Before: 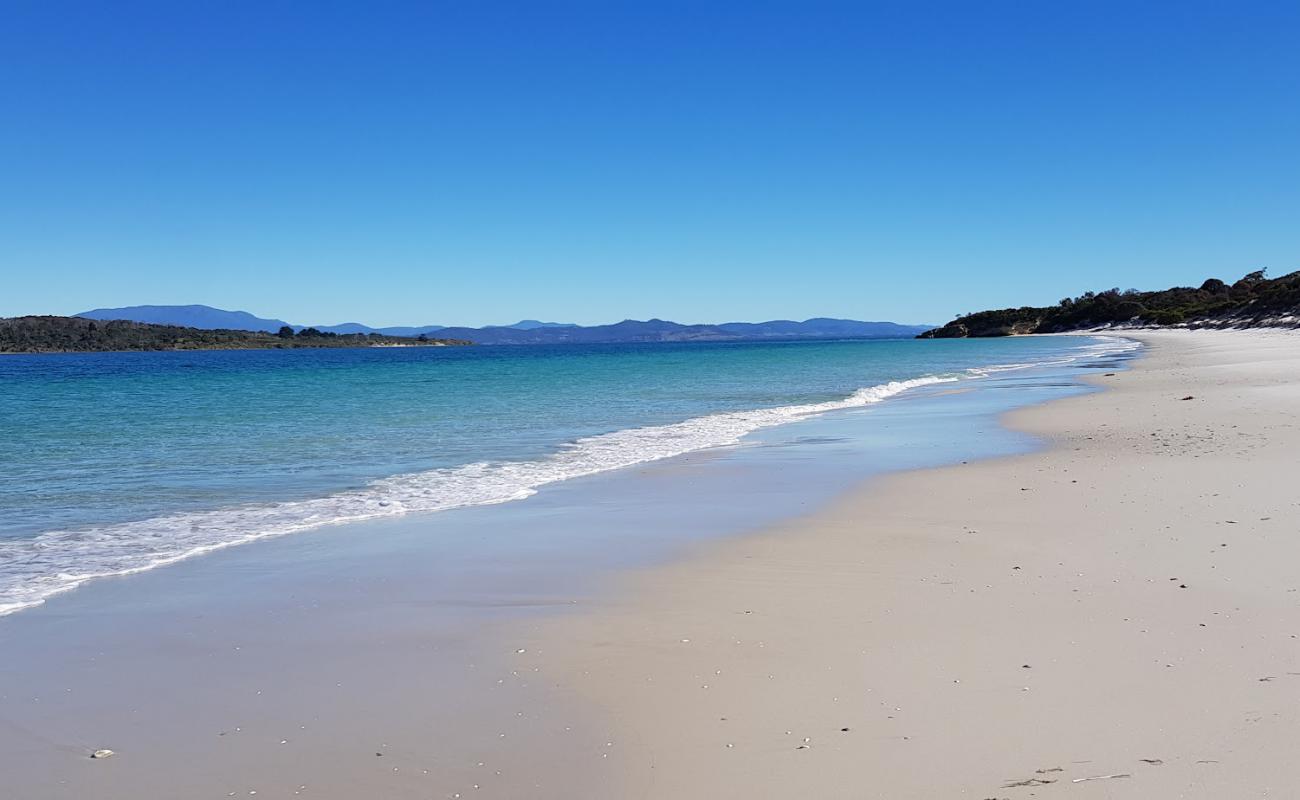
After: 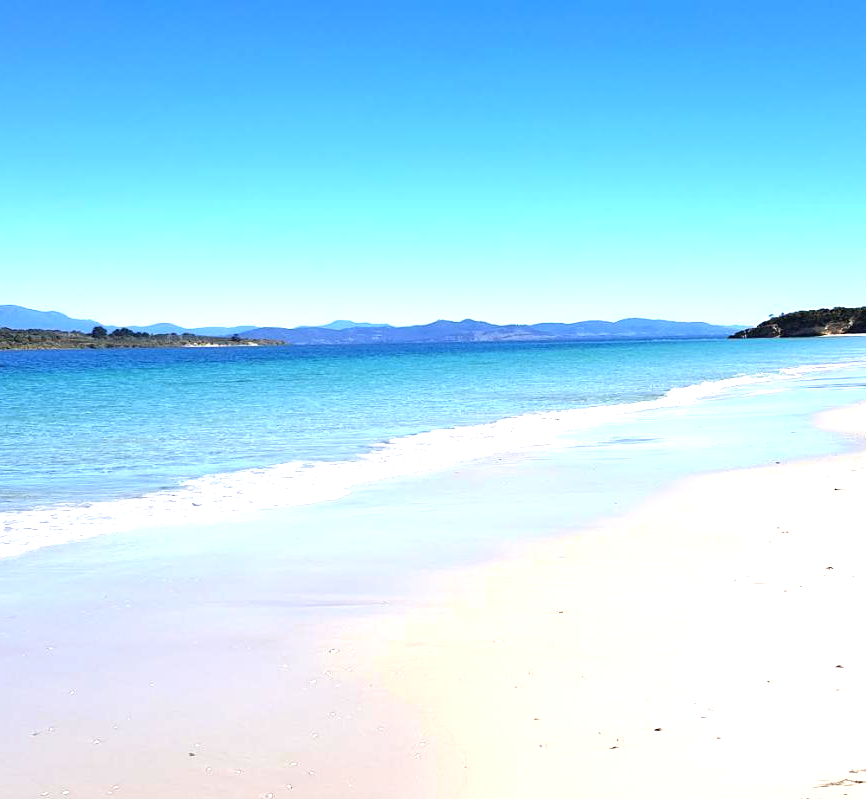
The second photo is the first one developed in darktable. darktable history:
color zones: curves: ch0 [(0.224, 0.526) (0.75, 0.5)]; ch1 [(0.055, 0.526) (0.224, 0.761) (0.377, 0.526) (0.75, 0.5)]
exposure: black level correction 0, exposure 1.3 EV, compensate highlight preservation false
crop and rotate: left 14.436%, right 18.898%
tone equalizer: on, module defaults
